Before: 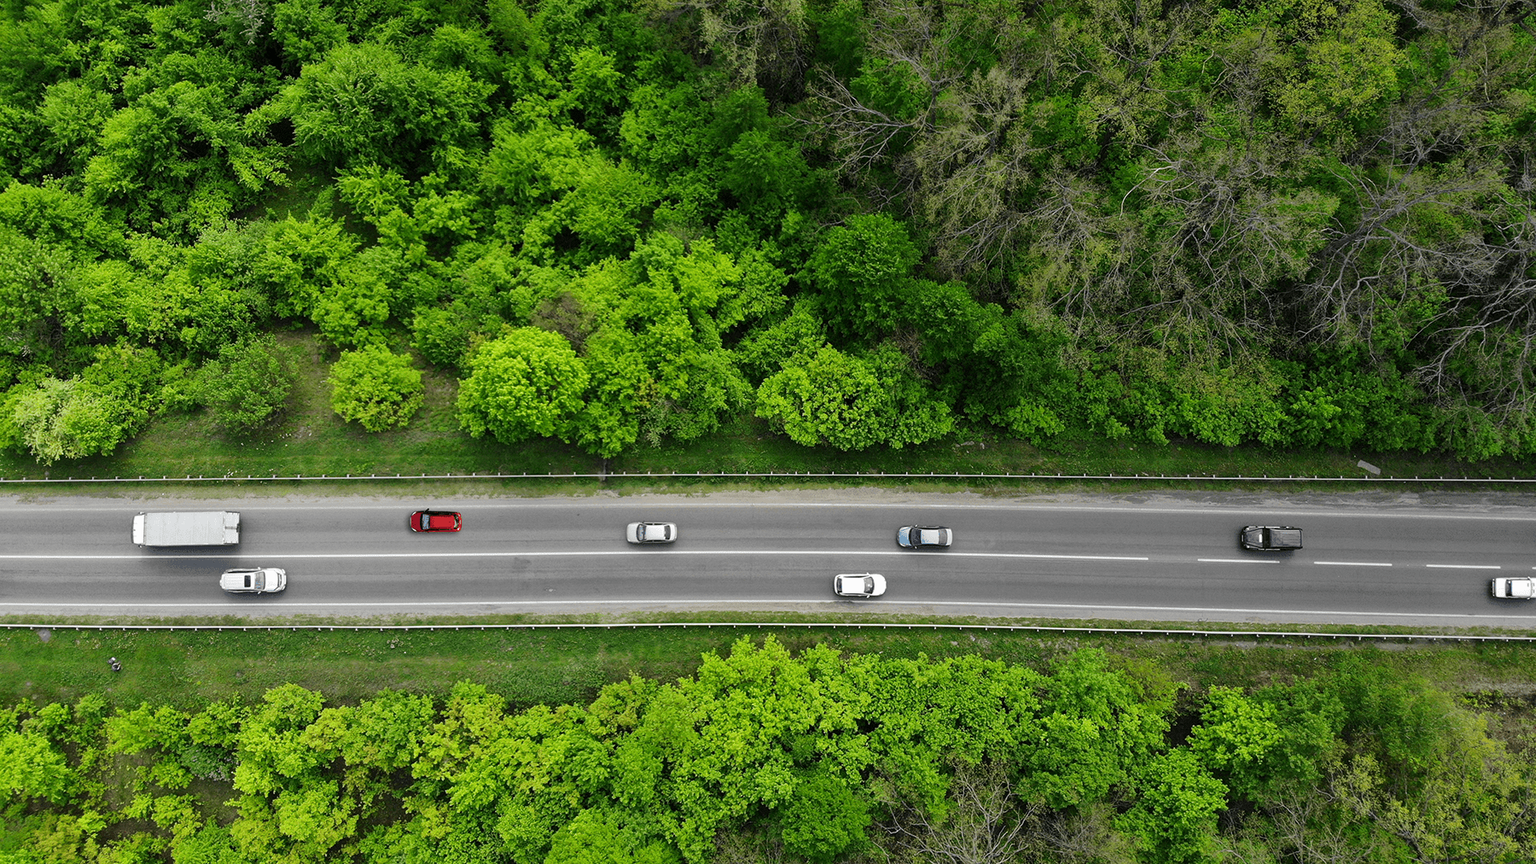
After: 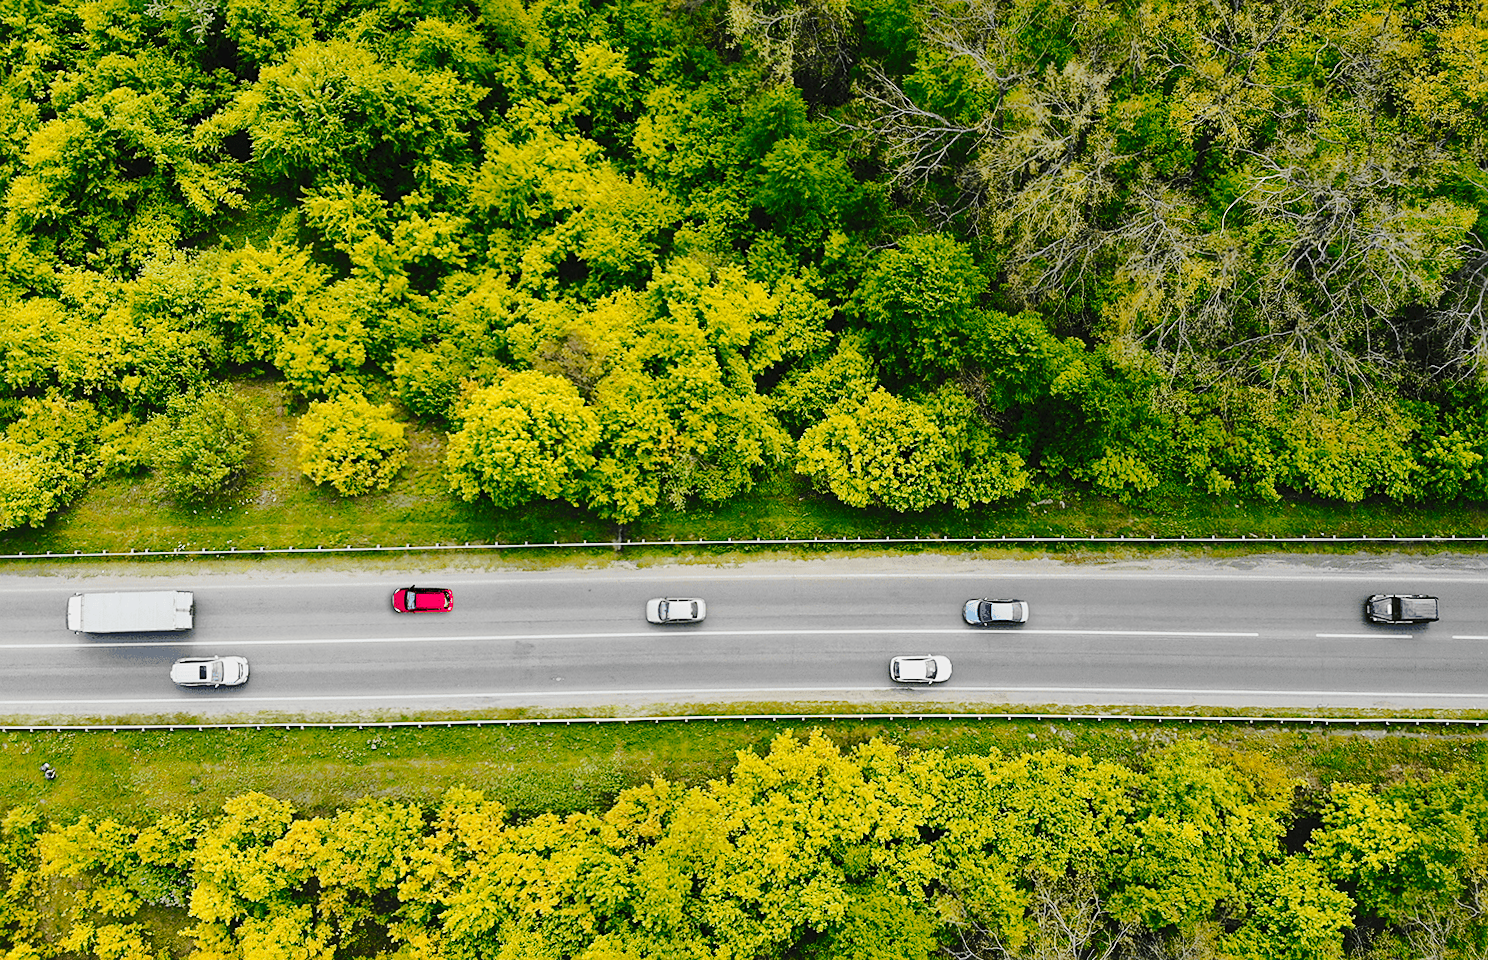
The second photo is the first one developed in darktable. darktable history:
sharpen: radius 1.888, amount 0.396, threshold 1.336
crop and rotate: angle 0.626°, left 4.127%, top 0.618%, right 11.599%, bottom 2.616%
tone curve: curves: ch0 [(0, 0) (0.003, 0.031) (0.011, 0.033) (0.025, 0.038) (0.044, 0.049) (0.069, 0.059) (0.1, 0.071) (0.136, 0.093) (0.177, 0.142) (0.224, 0.204) (0.277, 0.292) (0.335, 0.387) (0.399, 0.484) (0.468, 0.567) (0.543, 0.643) (0.623, 0.712) (0.709, 0.776) (0.801, 0.837) (0.898, 0.903) (1, 1)], preserve colors none
color zones: curves: ch1 [(0.24, 0.634) (0.75, 0.5)]; ch2 [(0.253, 0.437) (0.745, 0.491)]
base curve: curves: ch0 [(0, 0) (0.088, 0.125) (0.176, 0.251) (0.354, 0.501) (0.613, 0.749) (1, 0.877)]
exposure: exposure -0.112 EV, compensate highlight preservation false
shadows and highlights: shadows 36.61, highlights -26.81, soften with gaussian
